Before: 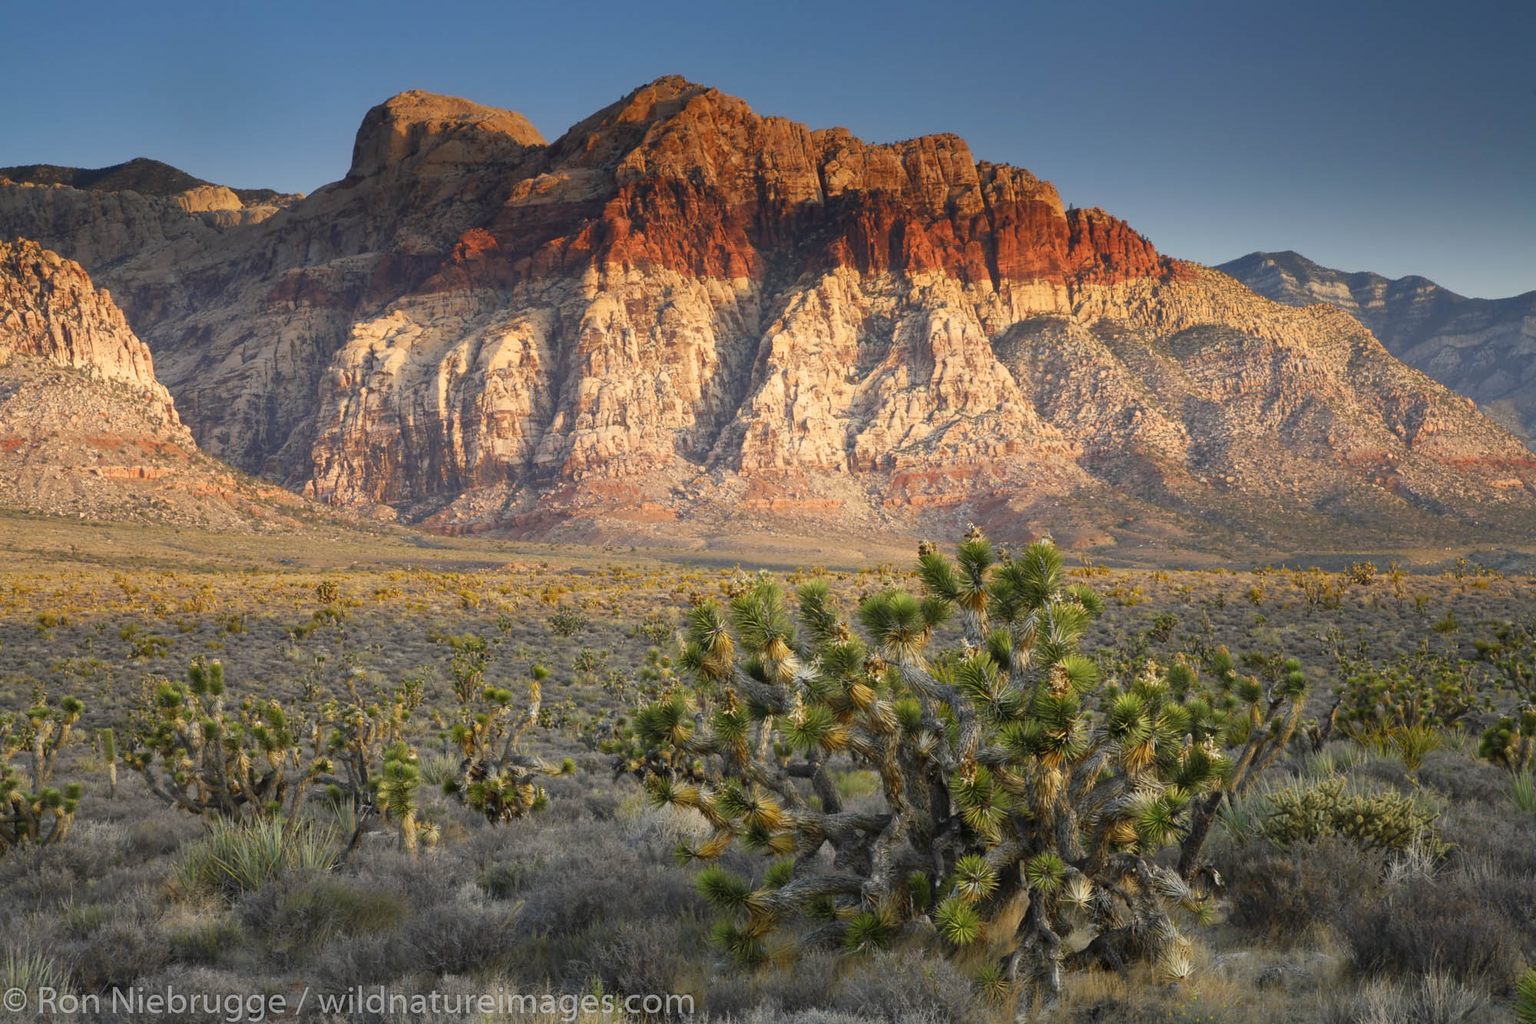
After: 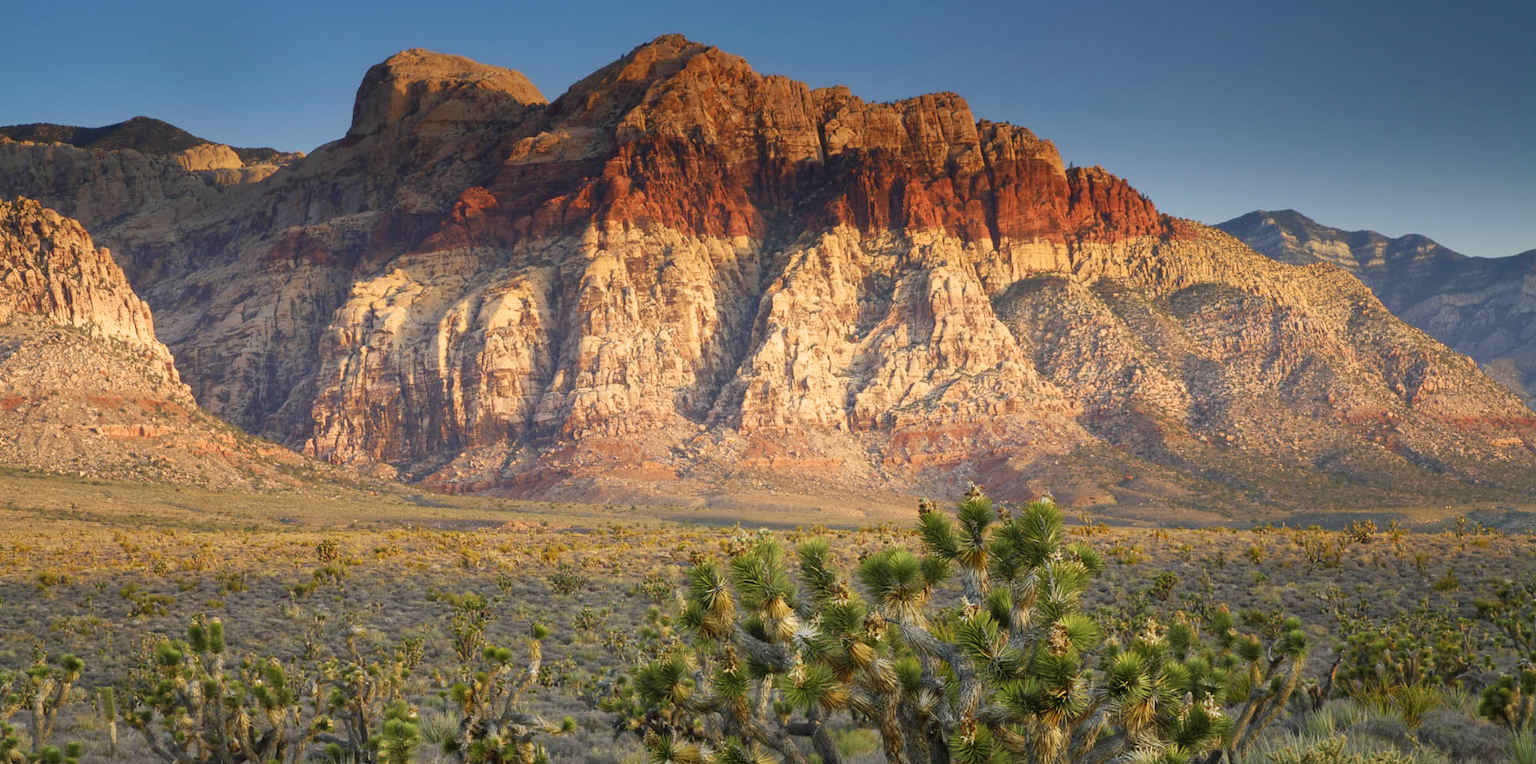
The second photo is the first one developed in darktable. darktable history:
velvia: on, module defaults
crop: top 4.079%, bottom 21.229%
